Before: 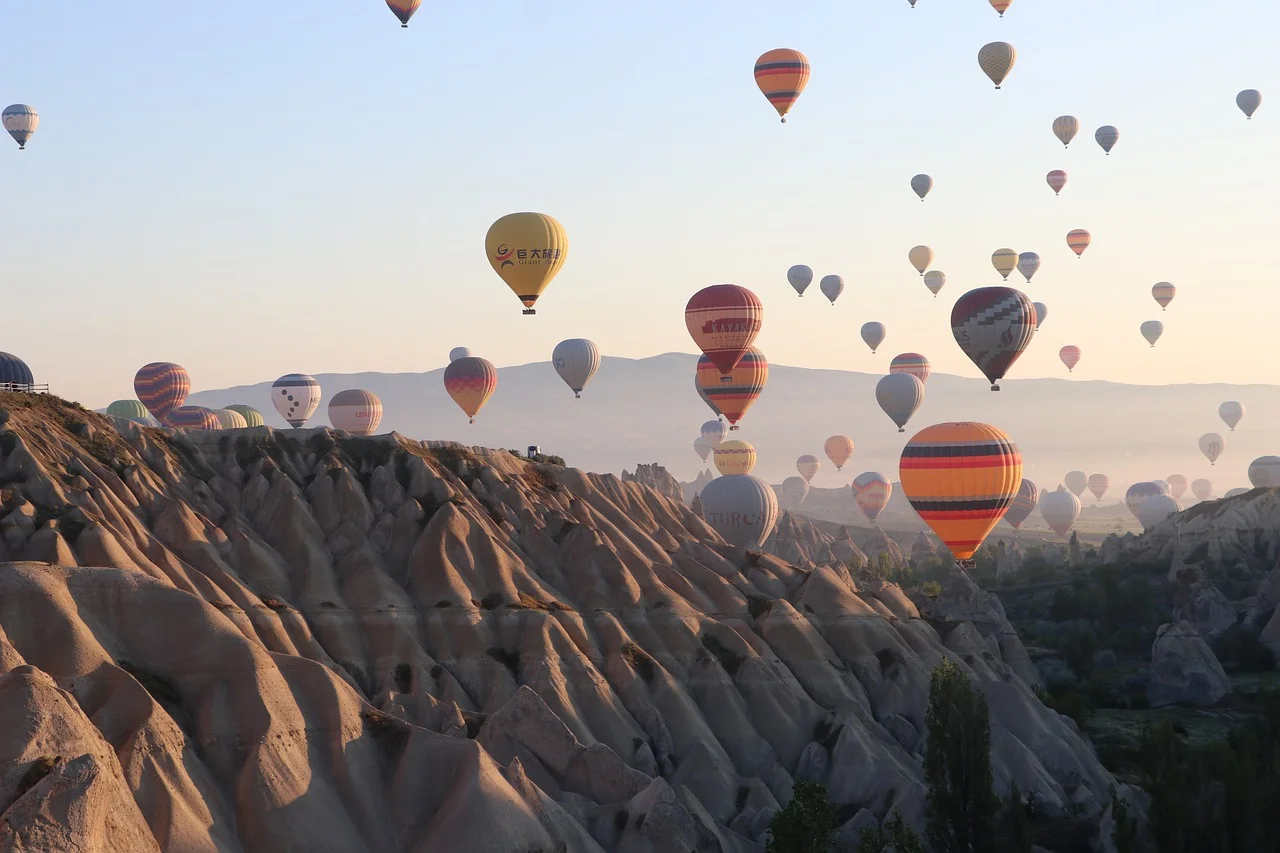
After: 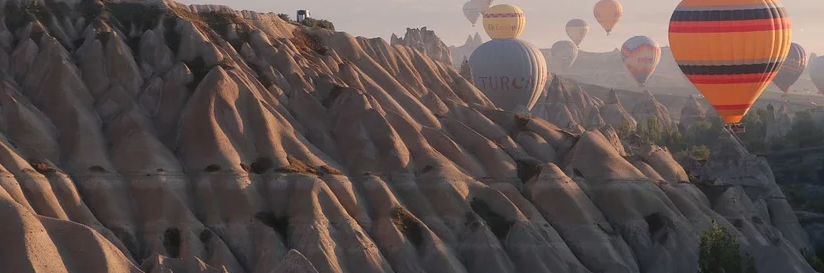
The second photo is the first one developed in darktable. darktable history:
haze removal: strength -0.05
crop: left 18.091%, top 51.13%, right 17.525%, bottom 16.85%
